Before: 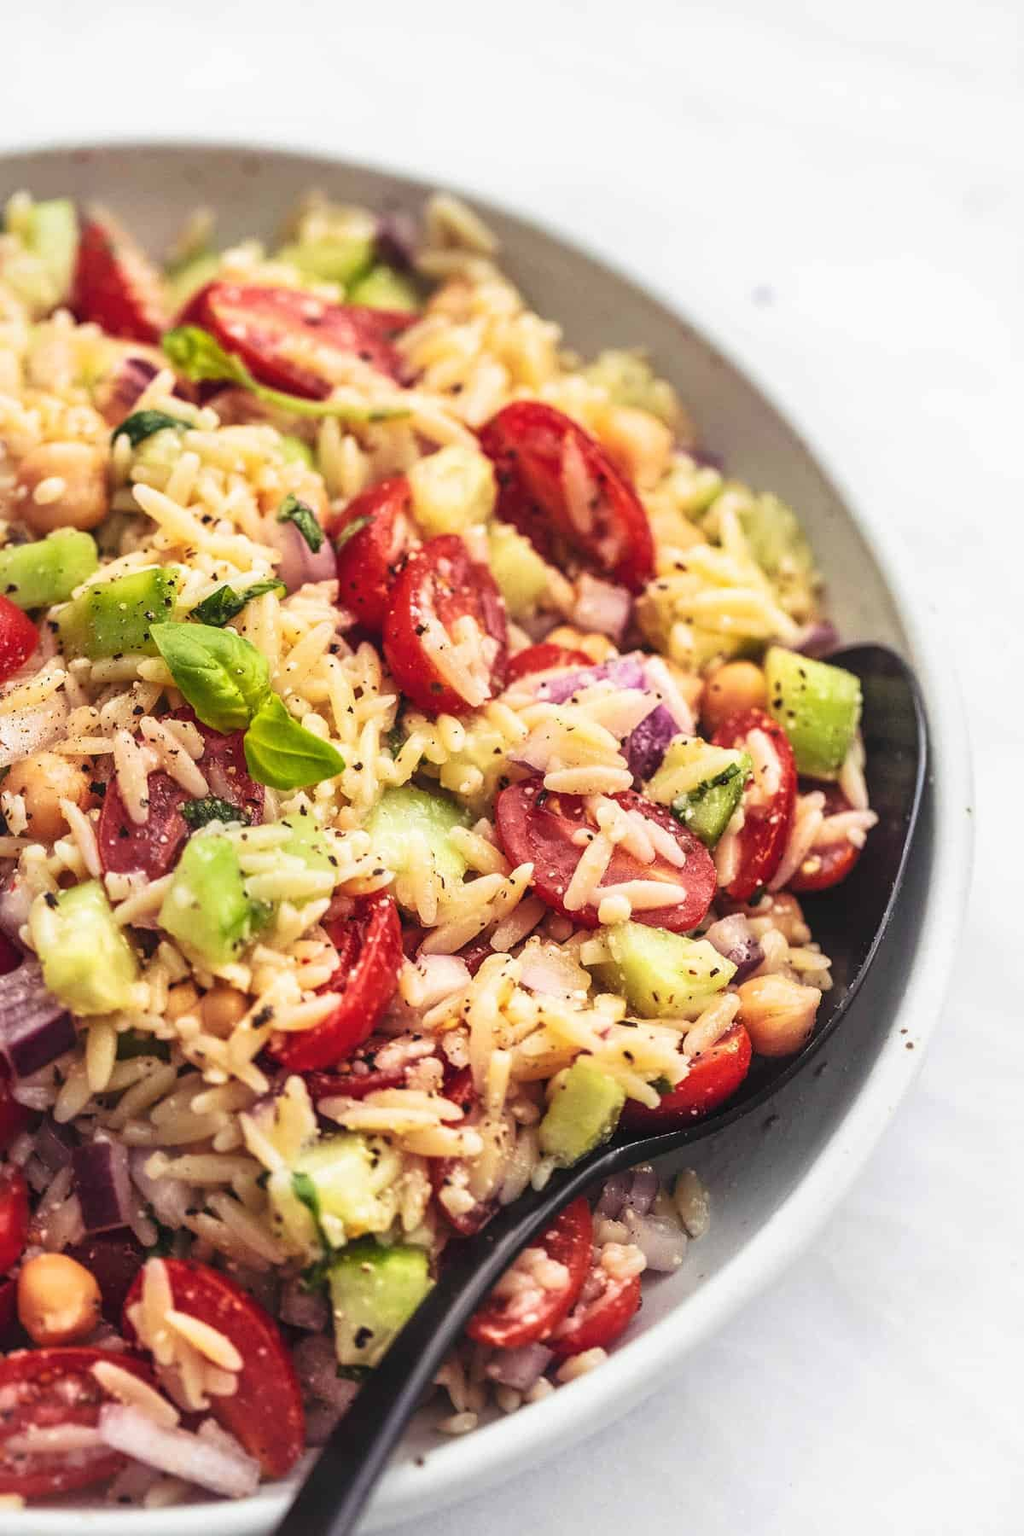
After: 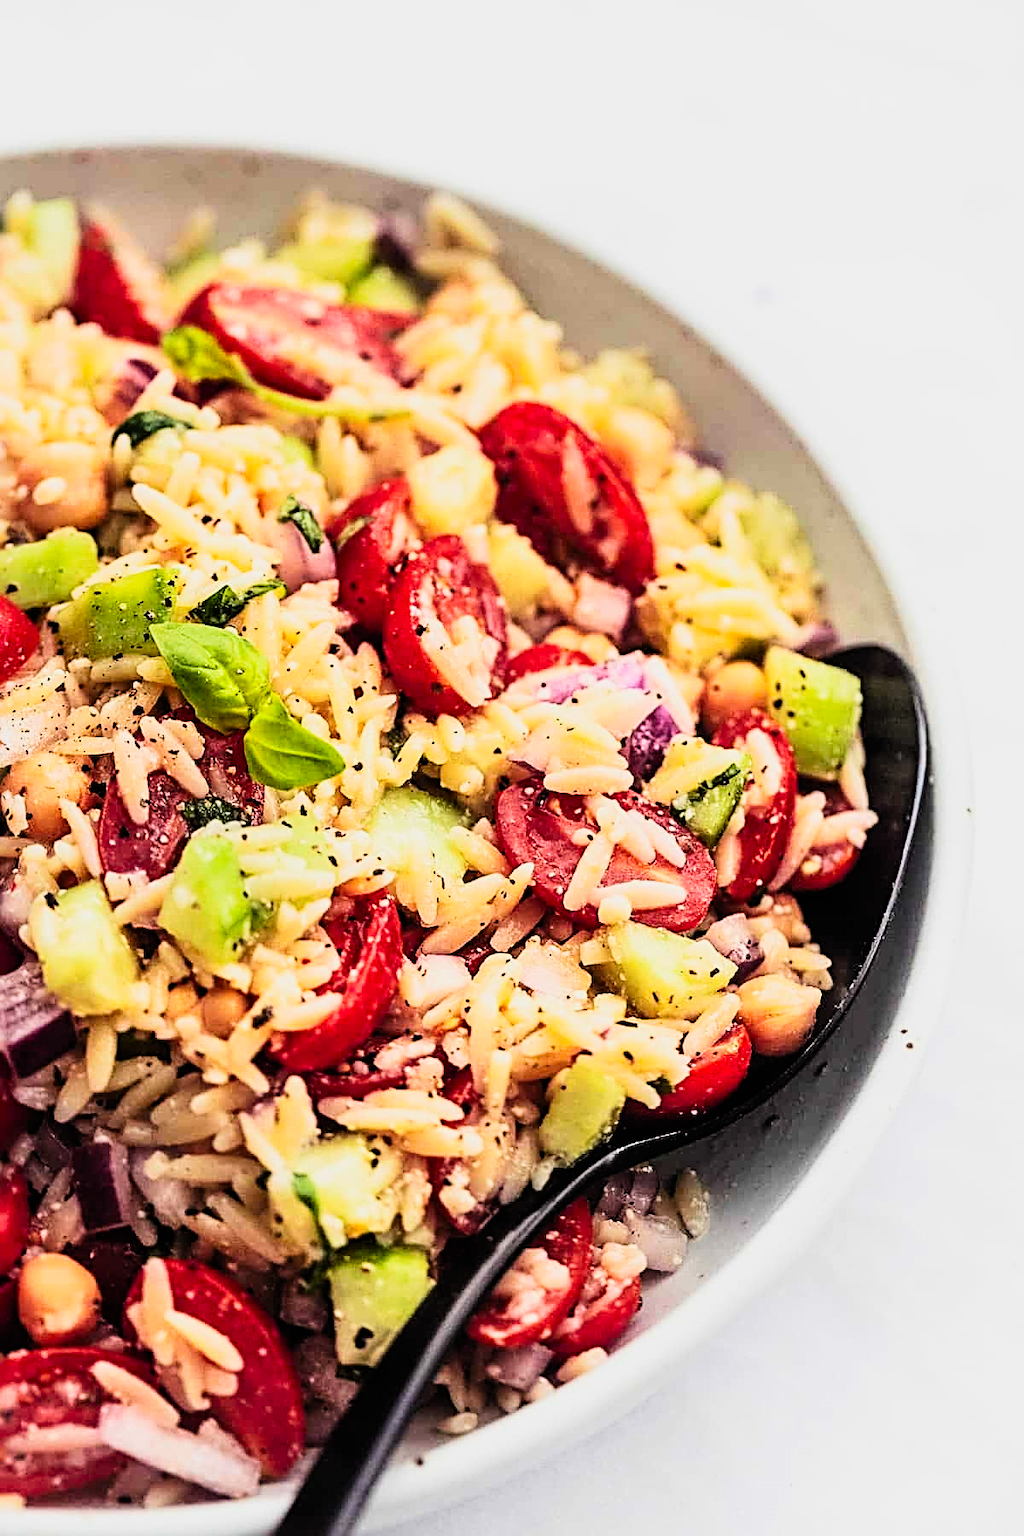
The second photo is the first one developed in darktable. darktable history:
filmic rgb: black relative exposure -5.04 EV, white relative exposure 3.97 EV, hardness 2.89, contrast 1.194, highlights saturation mix -30.69%
contrast brightness saturation: contrast 0.228, brightness 0.106, saturation 0.294
sharpen: radius 3.018, amount 0.774
